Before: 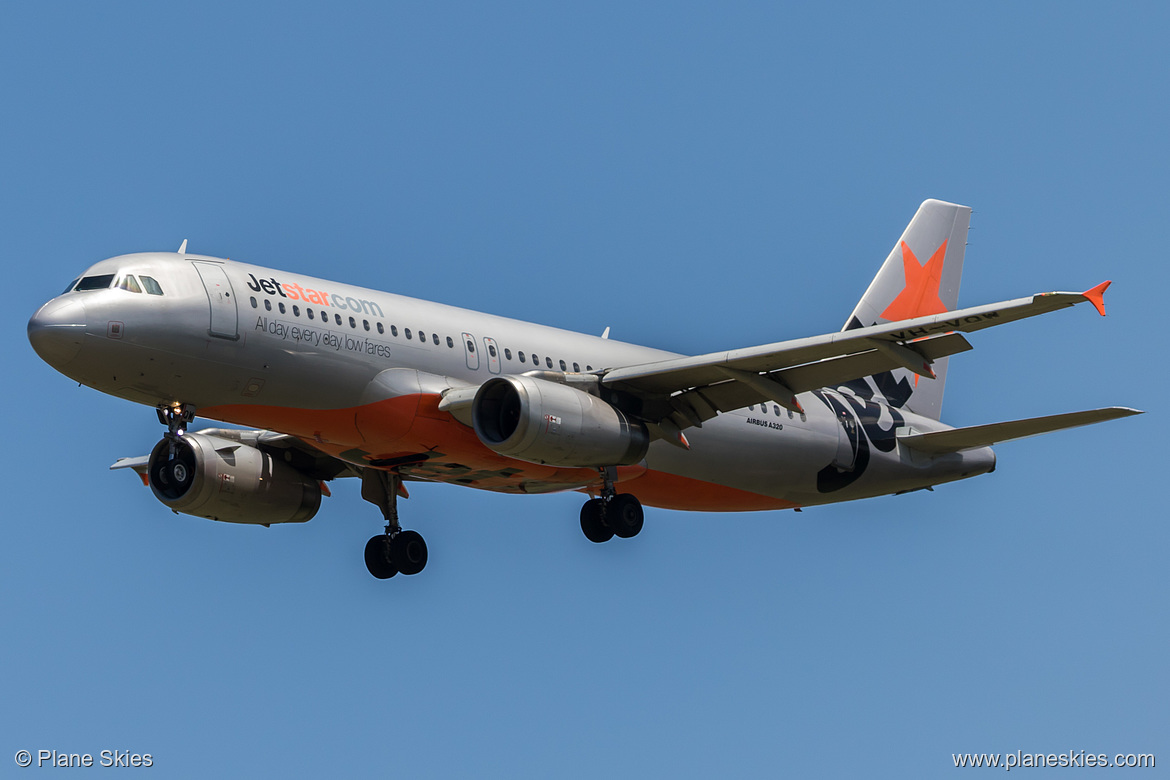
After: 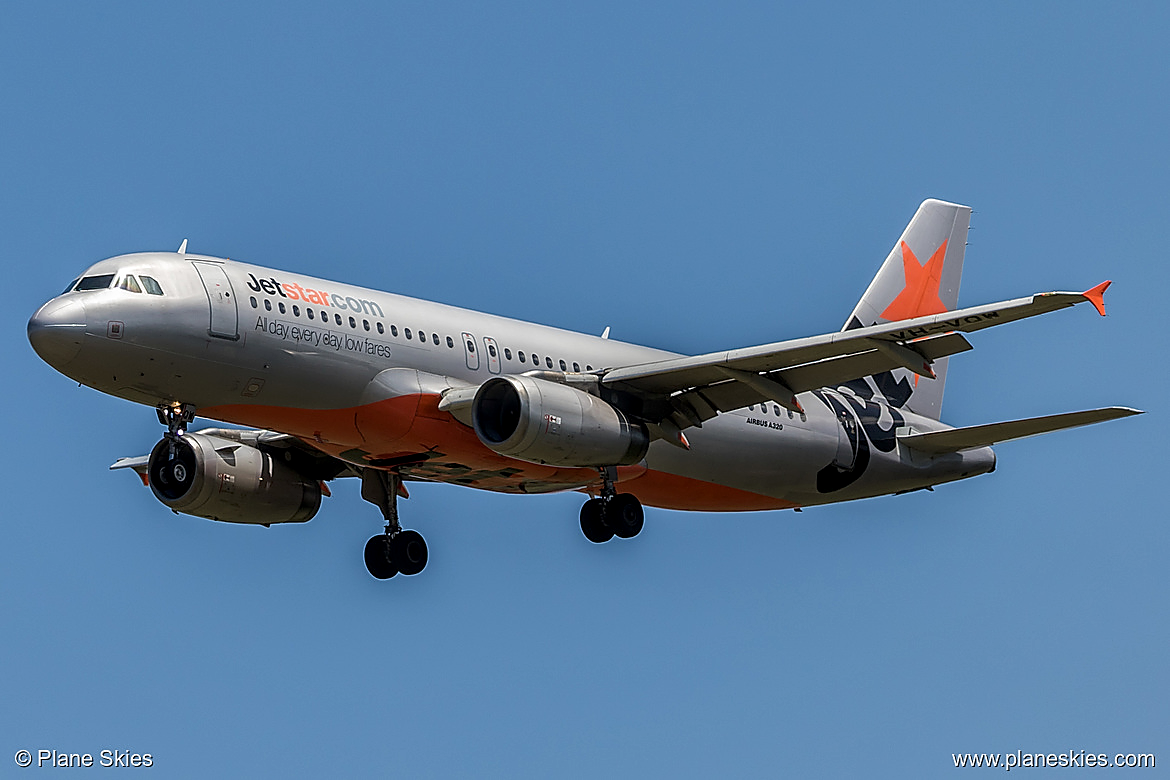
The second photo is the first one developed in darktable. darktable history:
shadows and highlights: shadows 43.71, white point adjustment -1.46, soften with gaussian
local contrast: on, module defaults
sharpen: radius 1.4, amount 1.25, threshold 0.7
